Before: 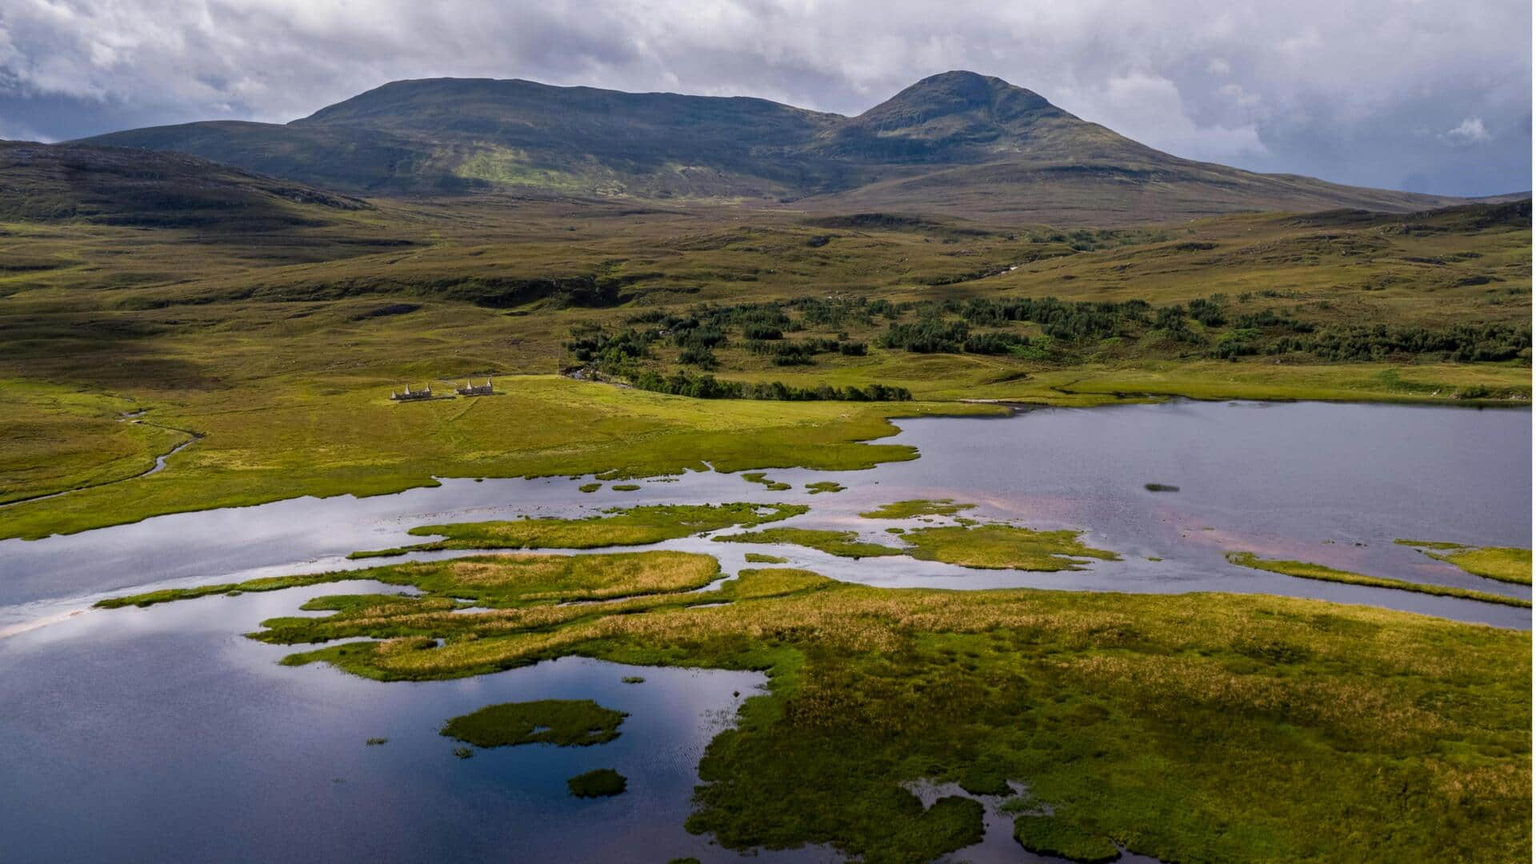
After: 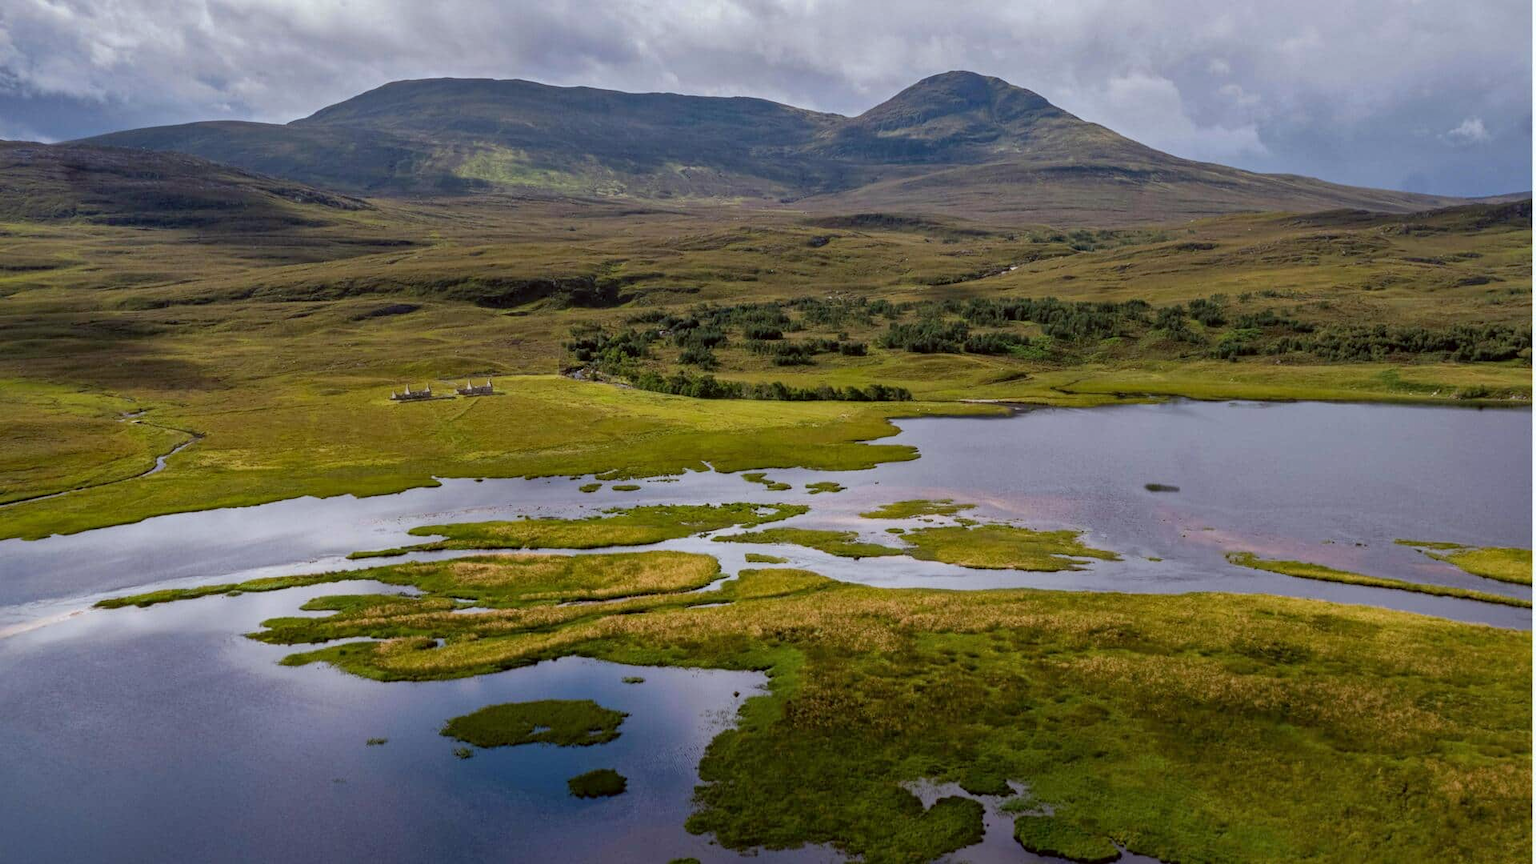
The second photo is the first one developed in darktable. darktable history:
color correction: highlights a* -2.92, highlights b* -2.83, shadows a* 2.26, shadows b* 3.01
shadows and highlights: on, module defaults
